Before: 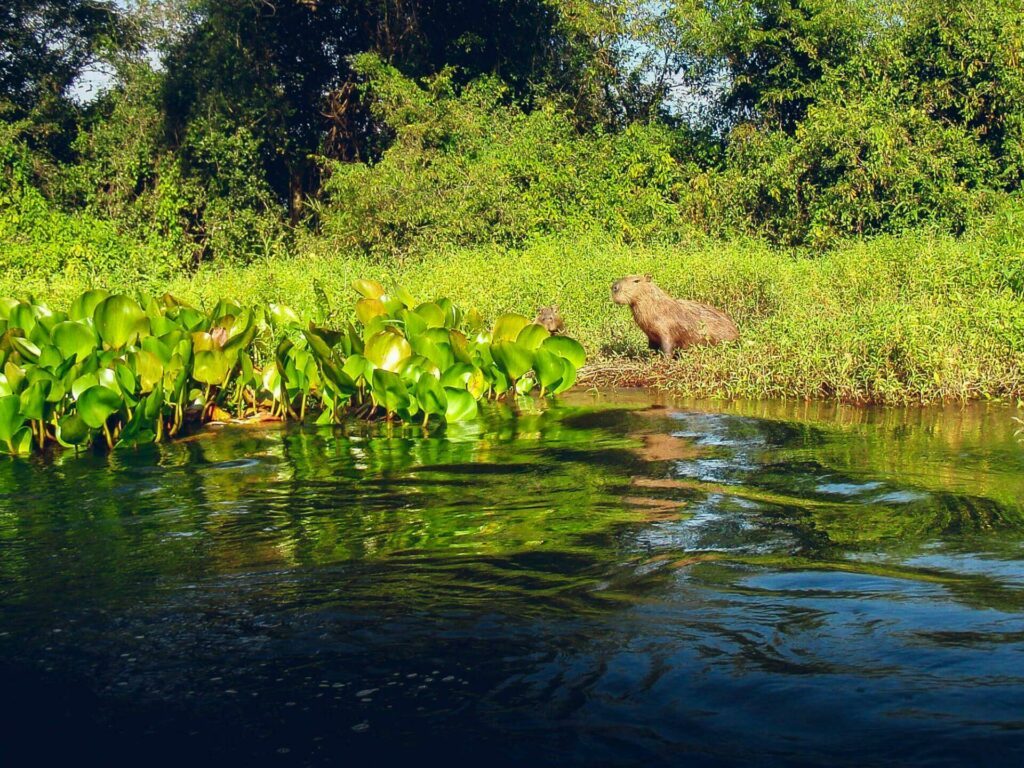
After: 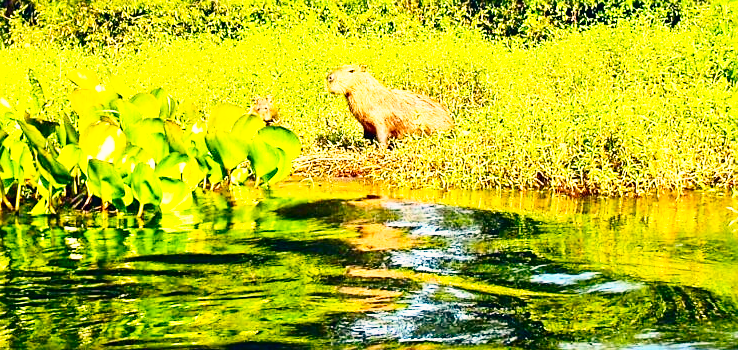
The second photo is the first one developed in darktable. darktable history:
crop and rotate: left 27.916%, top 27.42%, bottom 26.999%
base curve: curves: ch0 [(0, 0) (0.012, 0.01) (0.073, 0.168) (0.31, 0.711) (0.645, 0.957) (1, 1)], preserve colors none
sharpen: on, module defaults
contrast brightness saturation: contrast 0.274
color correction: highlights a* 5.41, highlights b* 5.33, shadows a* -4.03, shadows b* -5.26
color balance rgb: highlights gain › chroma 0.278%, highlights gain › hue 332.99°, linear chroma grading › global chroma 0.263%, perceptual saturation grading › global saturation 17.683%, global vibrance 20%
